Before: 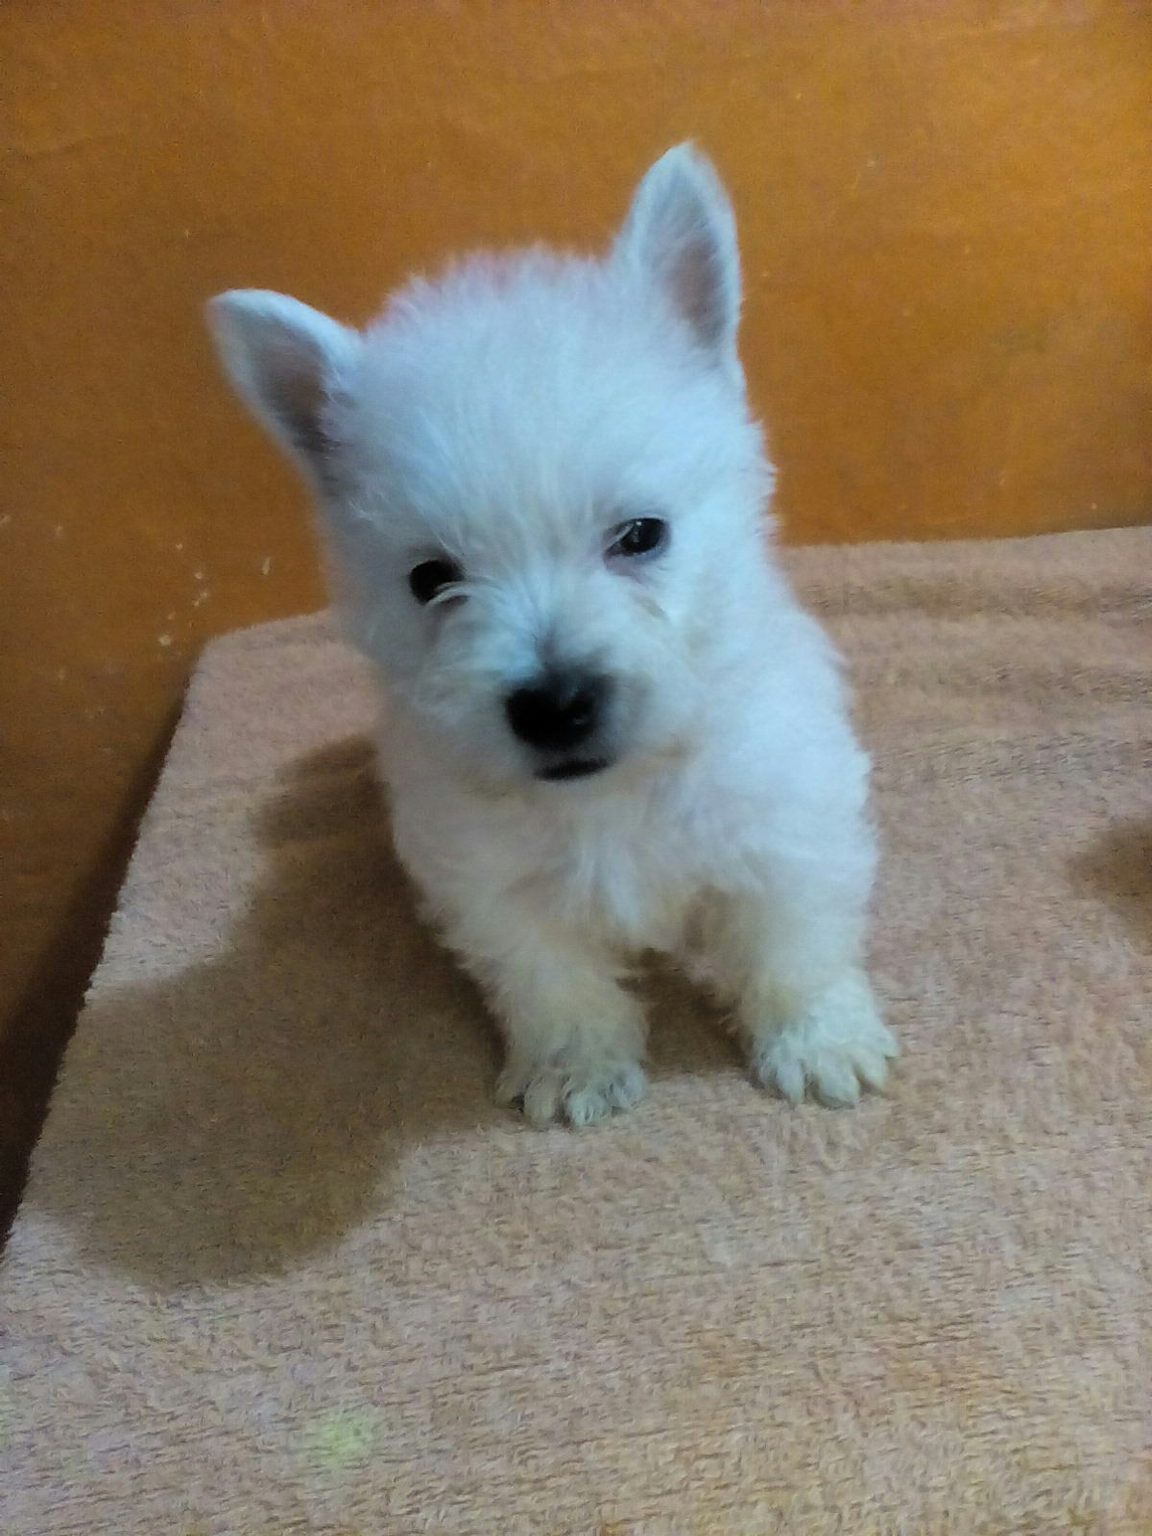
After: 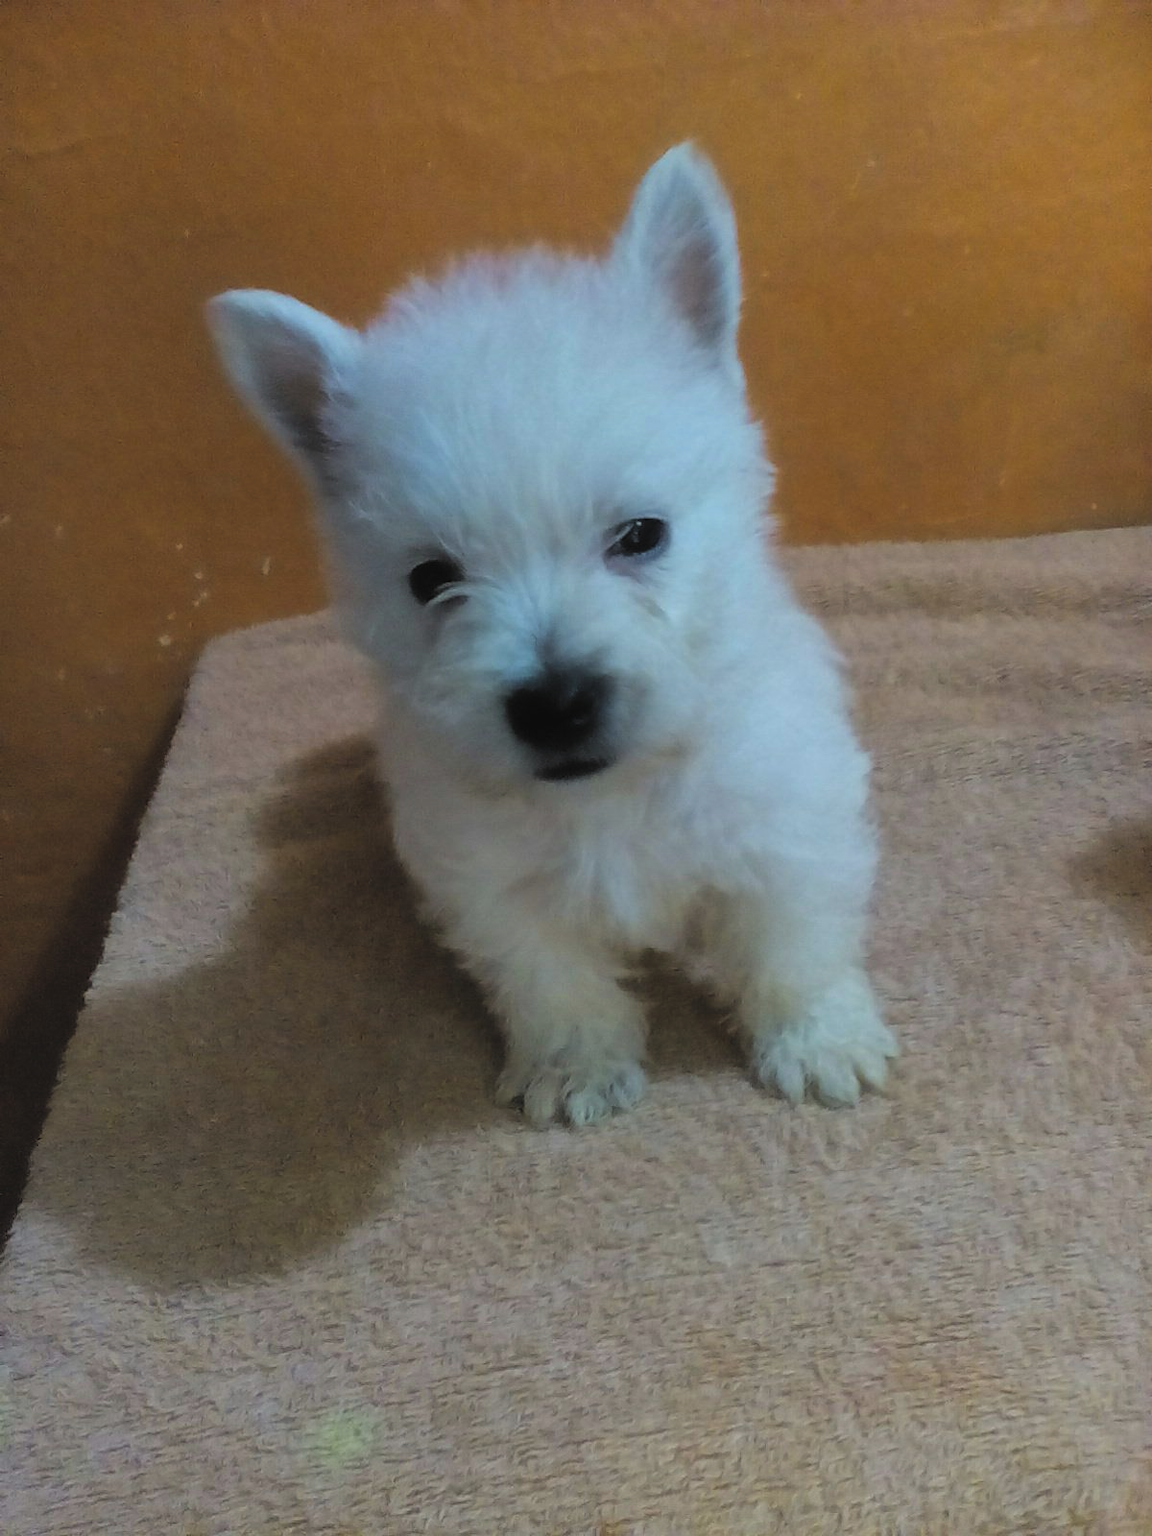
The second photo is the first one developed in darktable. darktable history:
exposure: black level correction -0.015, exposure -0.523 EV, compensate exposure bias true, compensate highlight preservation false
levels: black 8.55%, levels [0.073, 0.497, 0.972]
